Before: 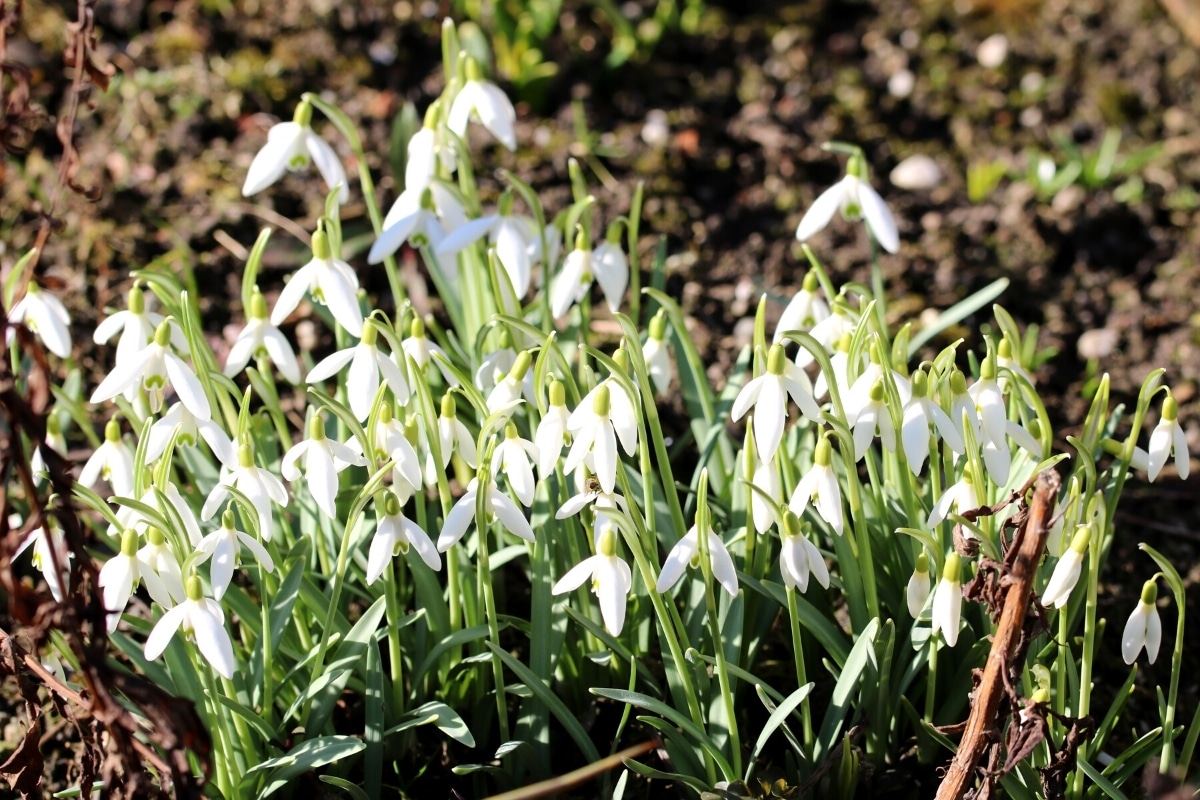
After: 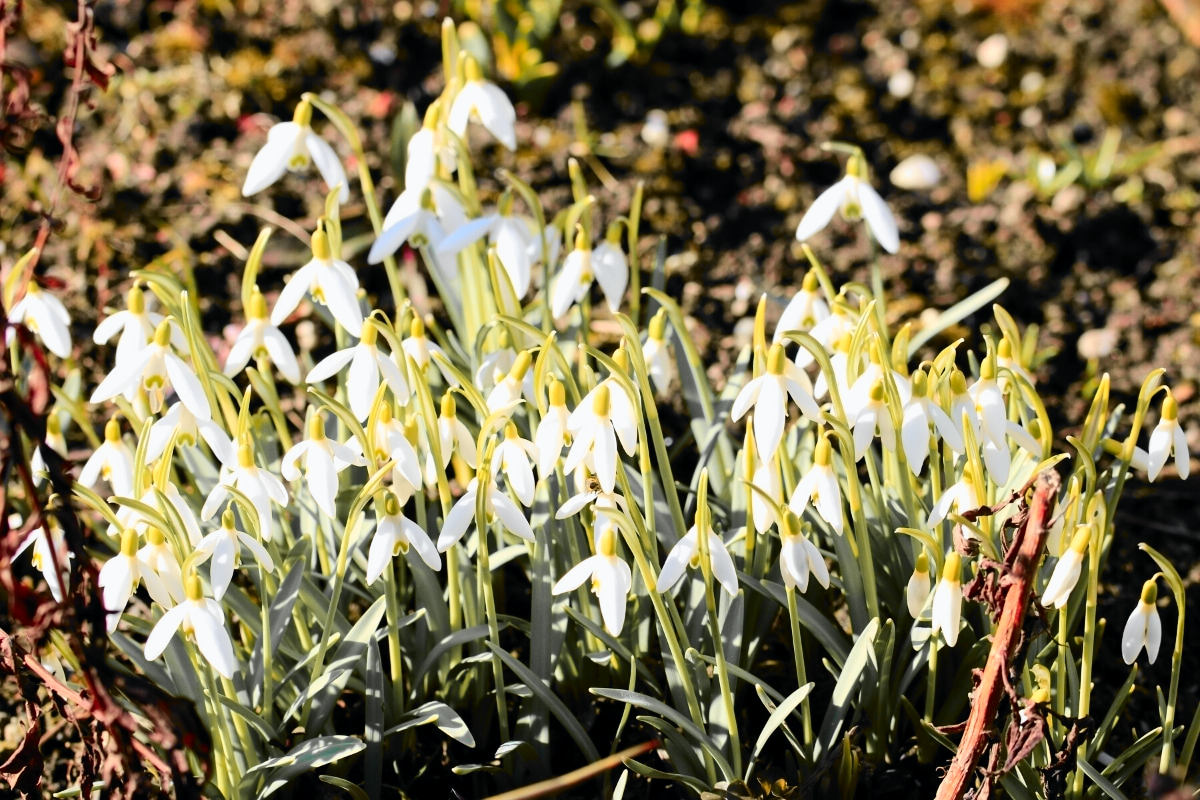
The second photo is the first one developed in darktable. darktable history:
contrast brightness saturation: contrast 0.1, brightness 0.03, saturation 0.09
tone curve: curves: ch0 [(0, 0) (0.071, 0.058) (0.266, 0.268) (0.498, 0.542) (0.766, 0.807) (1, 0.983)]; ch1 [(0, 0) (0.346, 0.307) (0.408, 0.387) (0.463, 0.465) (0.482, 0.493) (0.502, 0.499) (0.517, 0.502) (0.55, 0.548) (0.597, 0.61) (0.651, 0.698) (1, 1)]; ch2 [(0, 0) (0.346, 0.34) (0.434, 0.46) (0.485, 0.494) (0.5, 0.498) (0.517, 0.506) (0.526, 0.539) (0.583, 0.603) (0.625, 0.659) (1, 1)], color space Lab, independent channels, preserve colors none
color zones: curves: ch1 [(0.29, 0.492) (0.373, 0.185) (0.509, 0.481)]; ch2 [(0.25, 0.462) (0.749, 0.457)], mix 40.67%
